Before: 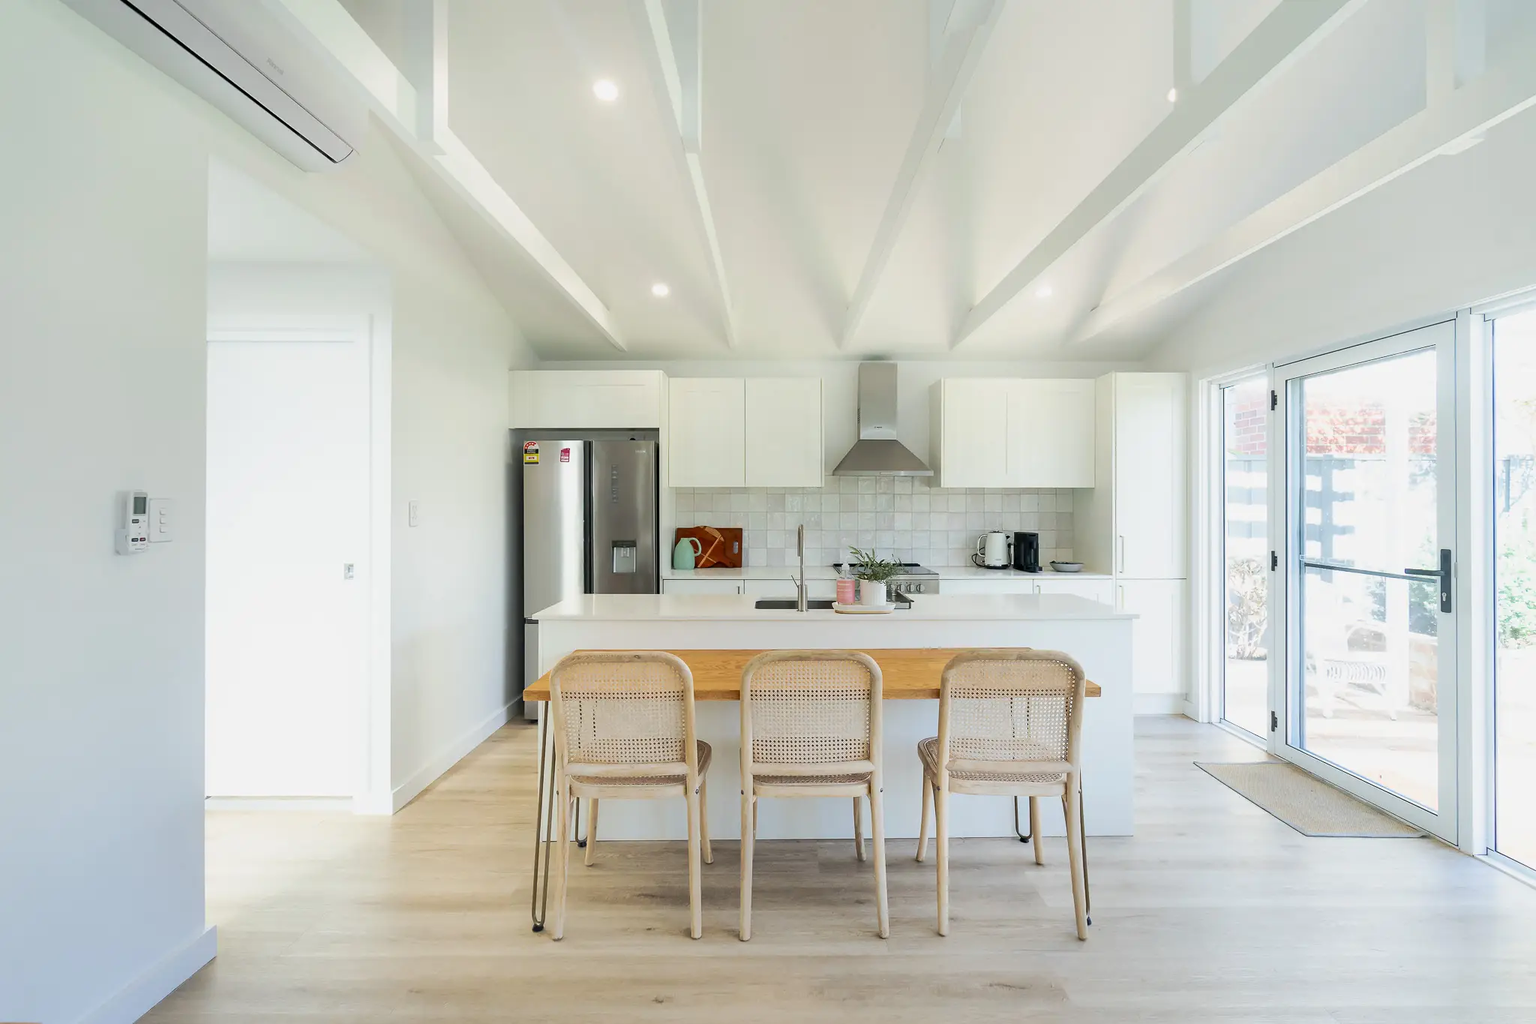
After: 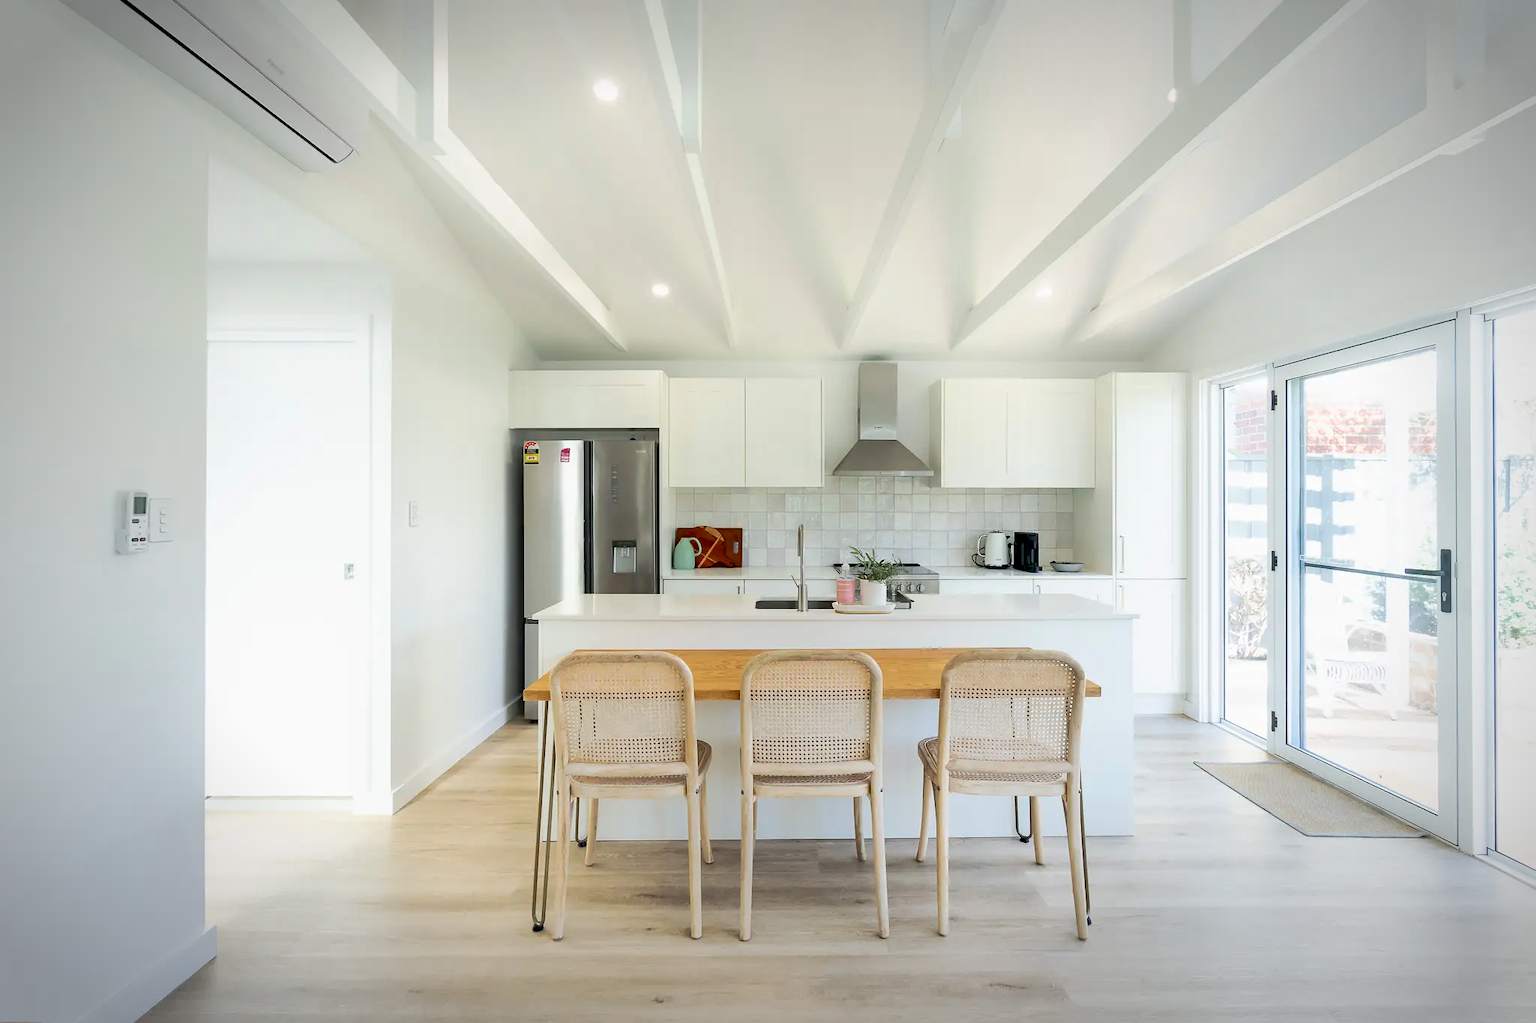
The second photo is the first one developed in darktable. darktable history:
vignetting: automatic ratio true, unbound false
exposure: black level correction 0.008, exposure 0.105 EV, compensate exposure bias true, compensate highlight preservation false
